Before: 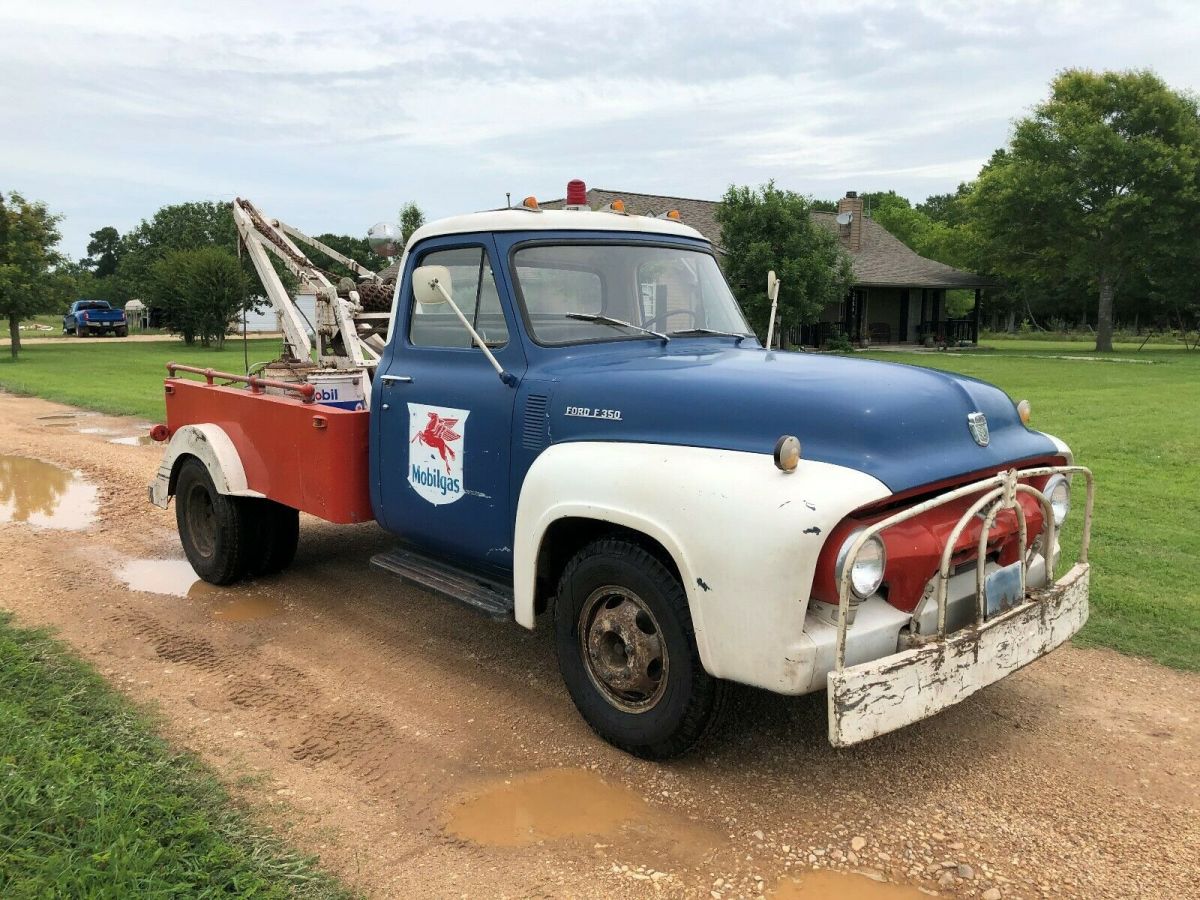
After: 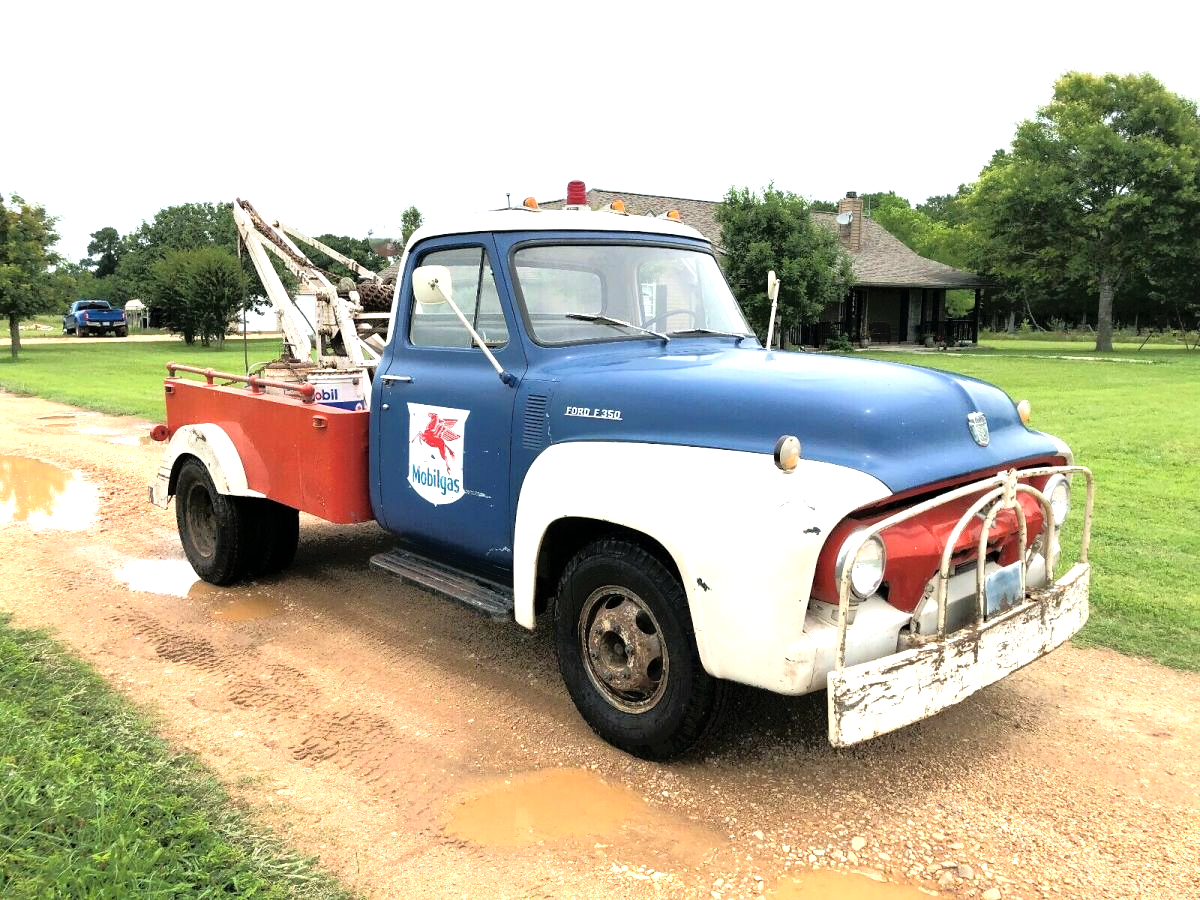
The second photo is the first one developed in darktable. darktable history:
tone equalizer: -8 EV -1.86 EV, -7 EV -1.18 EV, -6 EV -1.59 EV, edges refinement/feathering 500, mask exposure compensation -1.57 EV, preserve details no
exposure: black level correction 0, exposure 1.098 EV, compensate highlight preservation false
